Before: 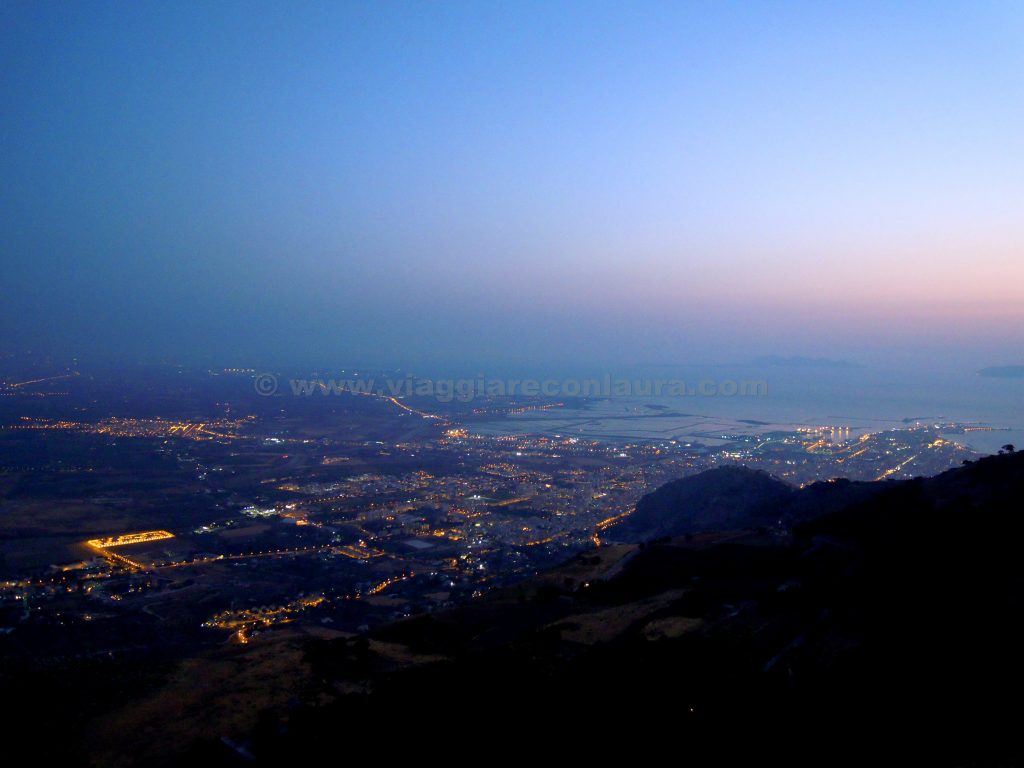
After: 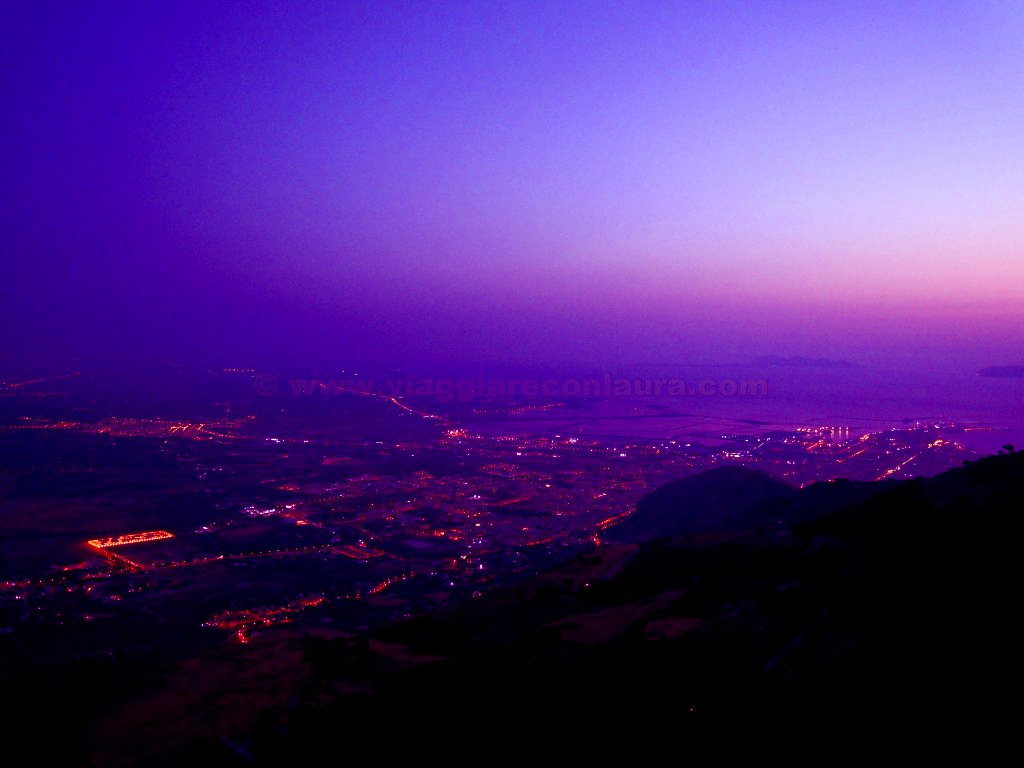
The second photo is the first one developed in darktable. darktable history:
color balance: lift [1, 1, 0.101, 1]
